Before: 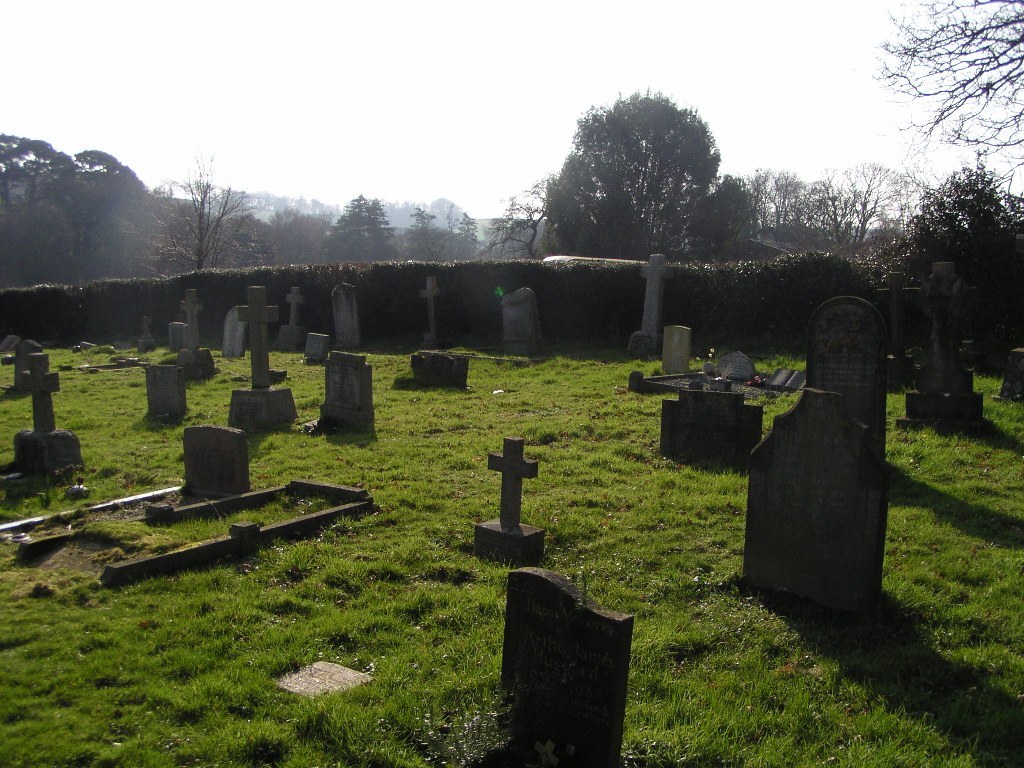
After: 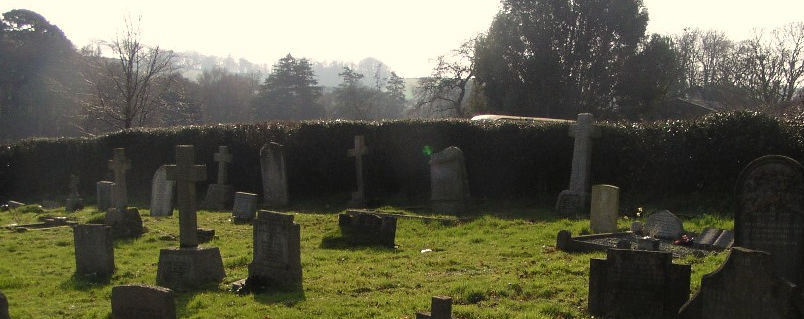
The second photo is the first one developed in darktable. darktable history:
white balance: red 1.045, blue 0.932
crop: left 7.036%, top 18.398%, right 14.379%, bottom 40.043%
